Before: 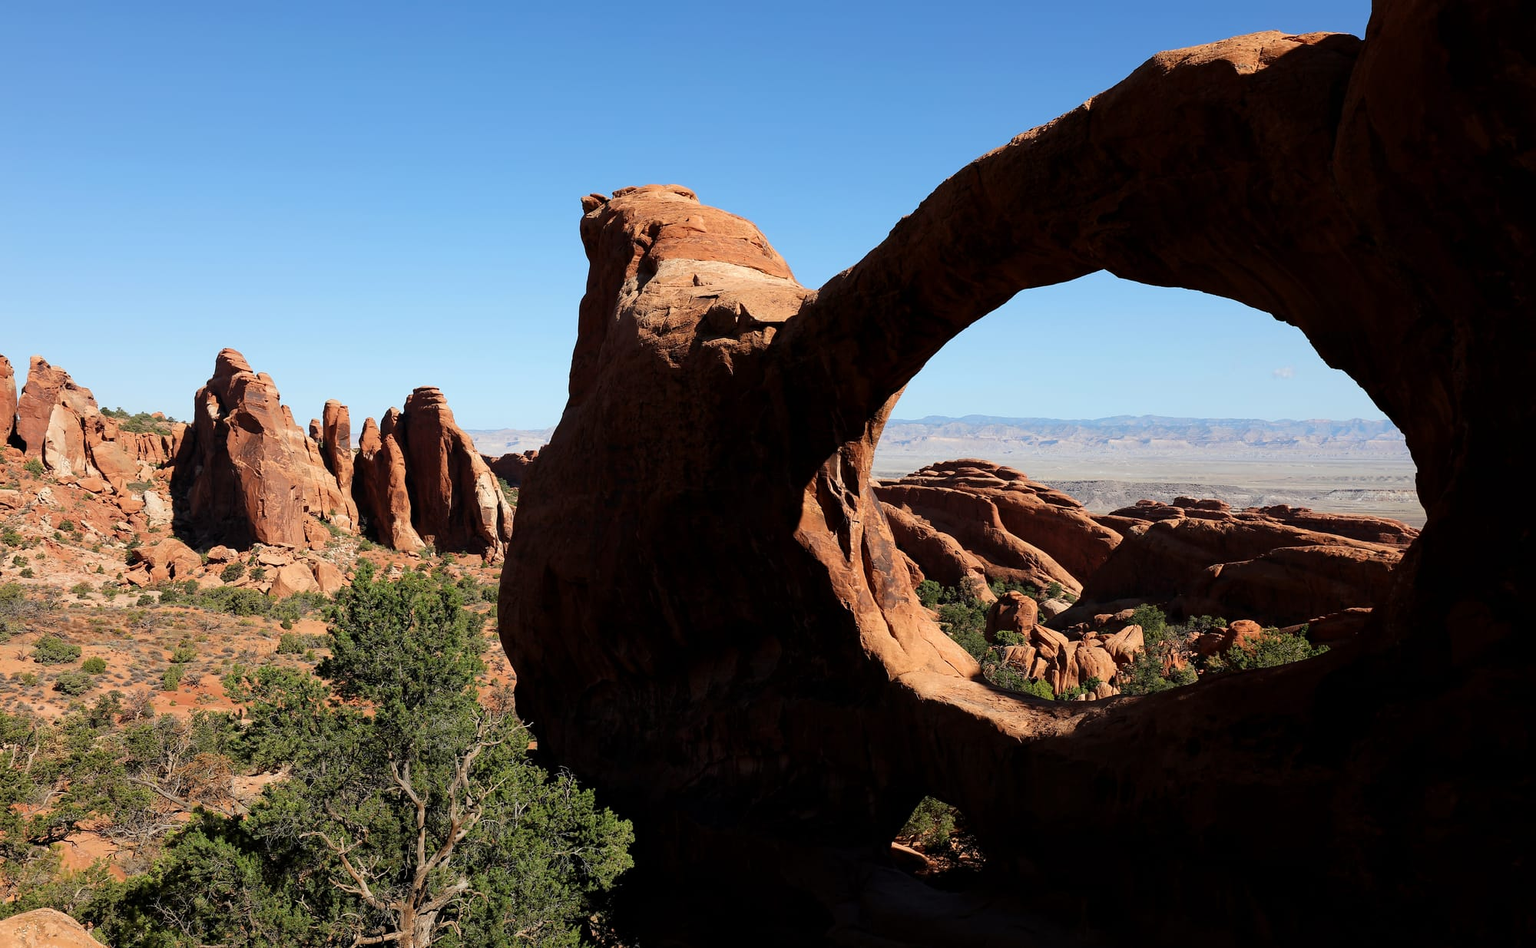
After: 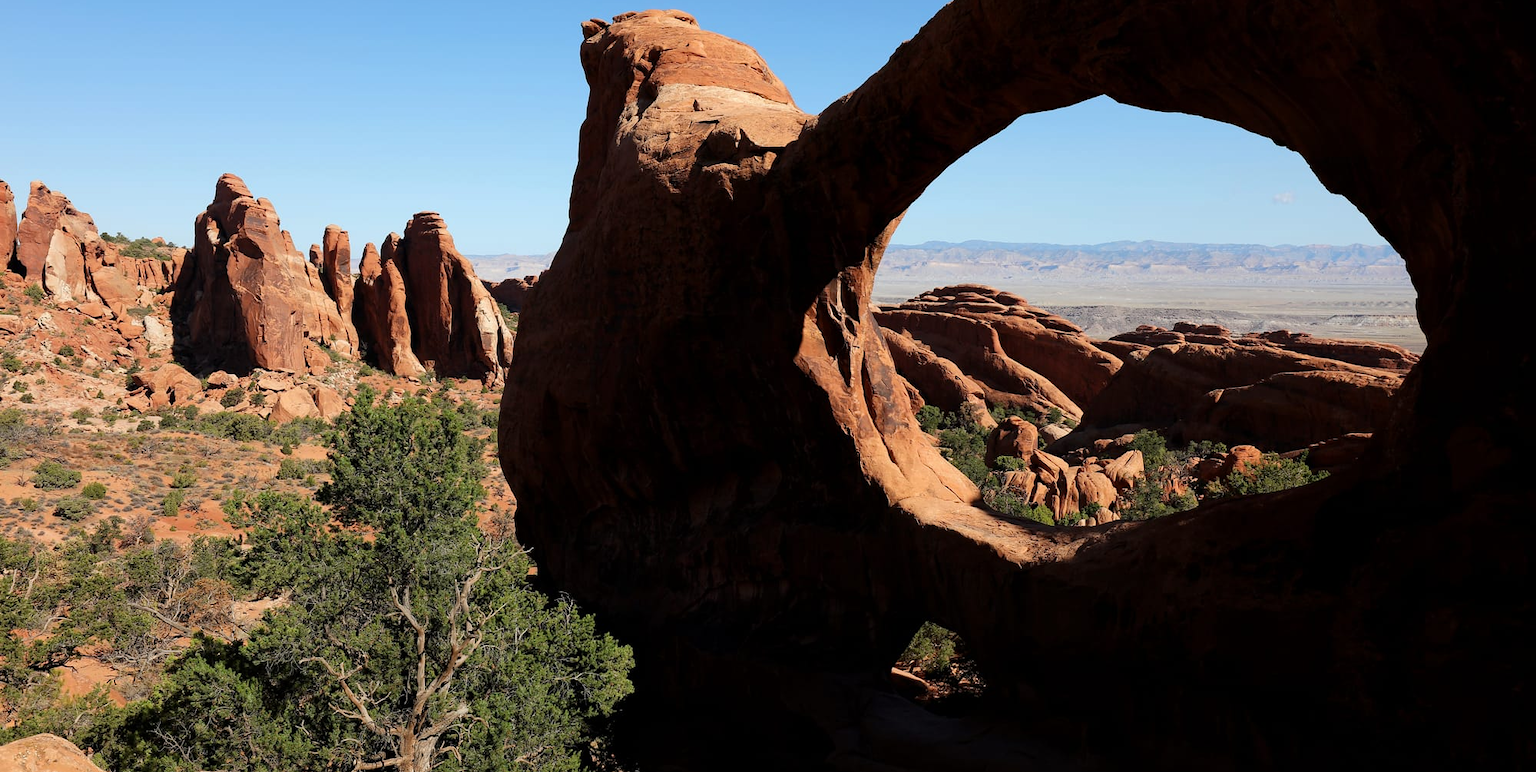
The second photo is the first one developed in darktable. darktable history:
tone equalizer: edges refinement/feathering 500, mask exposure compensation -1.57 EV, preserve details no
crop and rotate: top 18.511%
